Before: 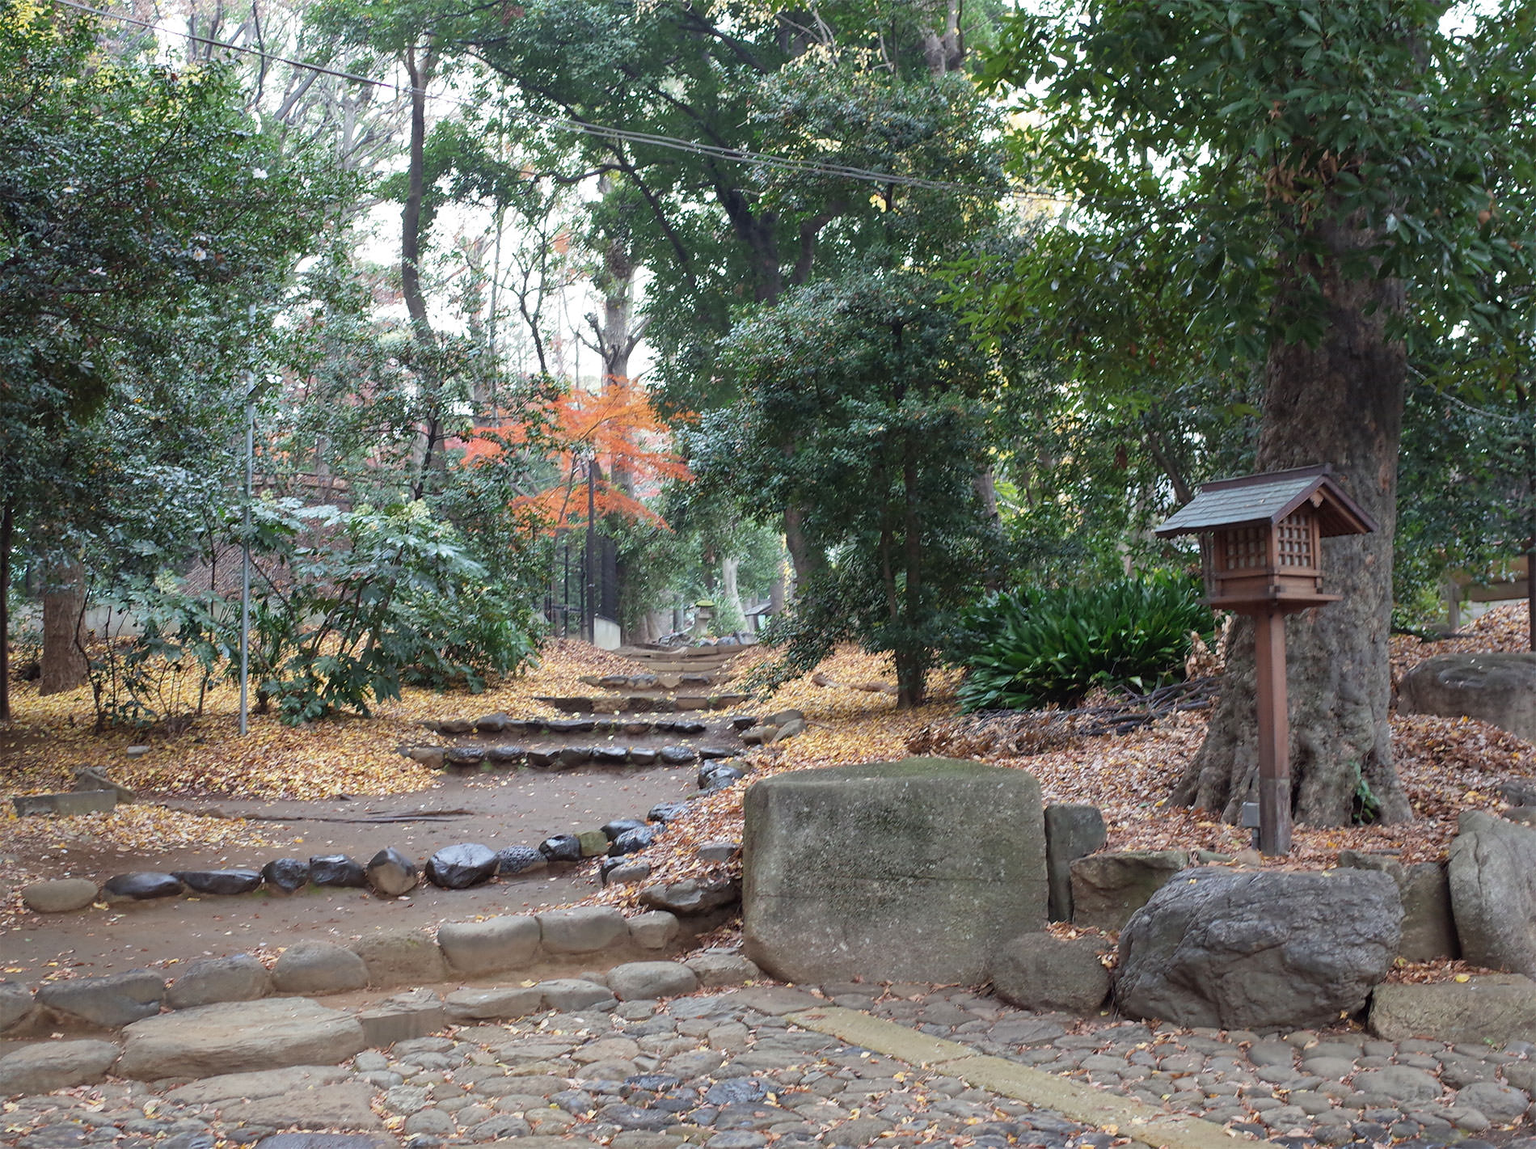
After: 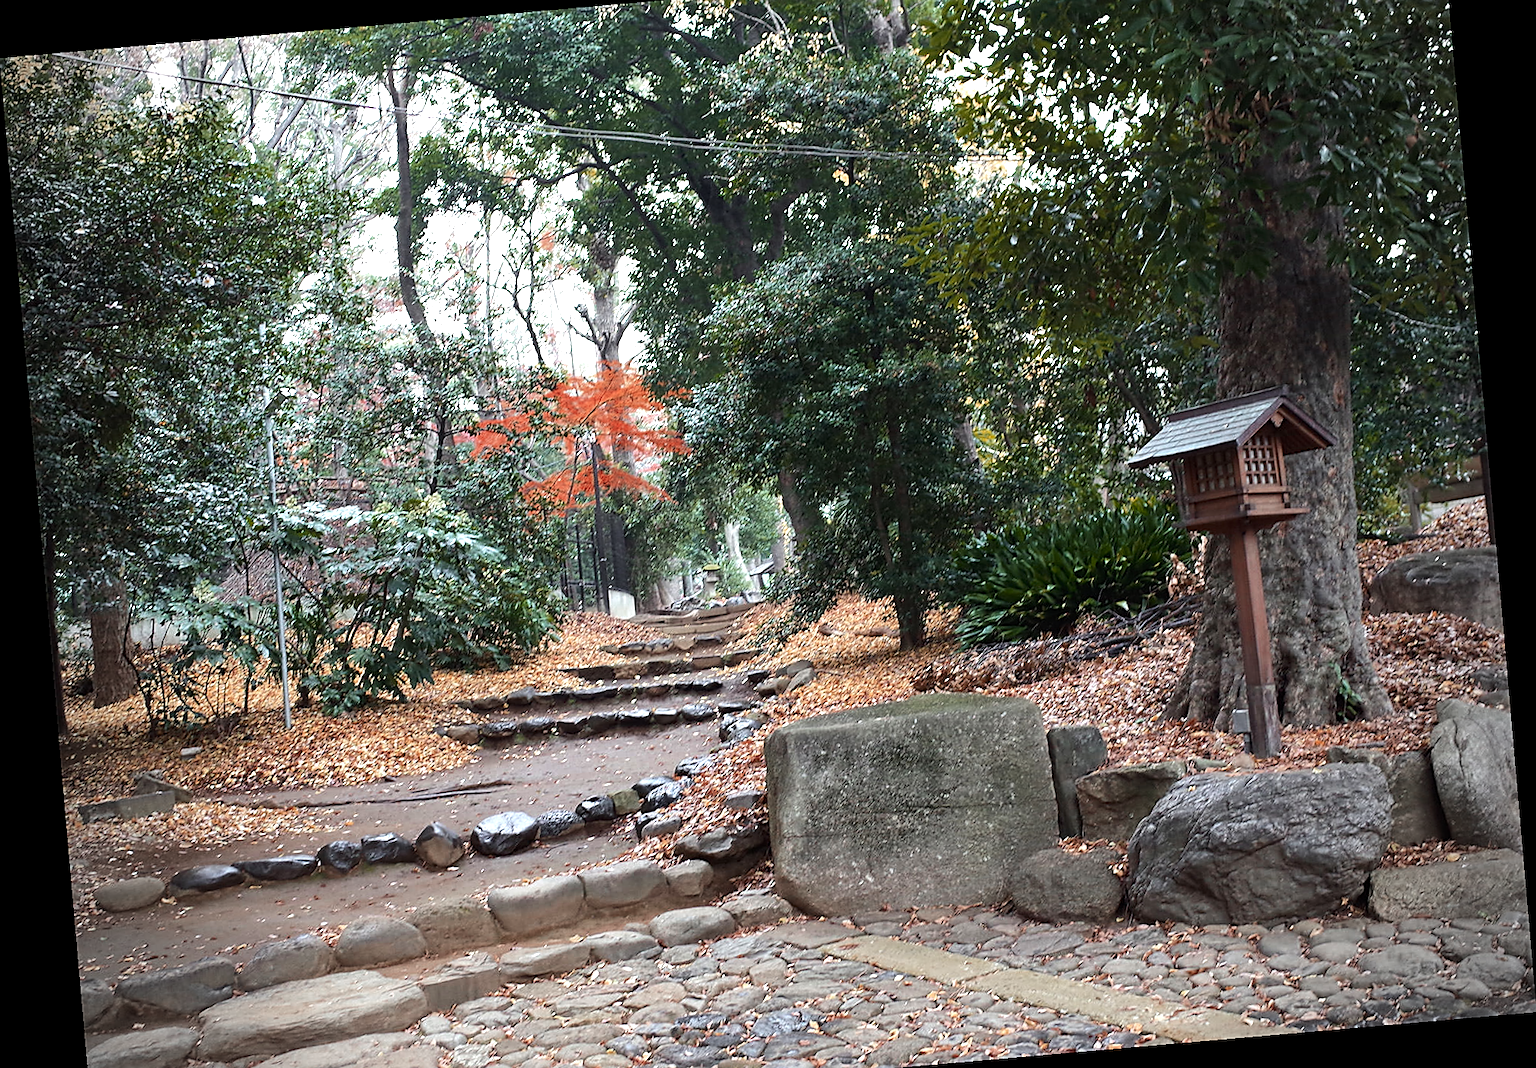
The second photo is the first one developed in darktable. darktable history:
rotate and perspective: rotation -4.98°, automatic cropping off
crop and rotate: top 5.609%, bottom 5.609%
vignetting: fall-off radius 31.48%, brightness -0.472
sharpen: on, module defaults
tone equalizer: -8 EV -0.75 EV, -7 EV -0.7 EV, -6 EV -0.6 EV, -5 EV -0.4 EV, -3 EV 0.4 EV, -2 EV 0.6 EV, -1 EV 0.7 EV, +0 EV 0.75 EV, edges refinement/feathering 500, mask exposure compensation -1.57 EV, preserve details no
color zones: curves: ch0 [(0, 0.299) (0.25, 0.383) (0.456, 0.352) (0.736, 0.571)]; ch1 [(0, 0.63) (0.151, 0.568) (0.254, 0.416) (0.47, 0.558) (0.732, 0.37) (0.909, 0.492)]; ch2 [(0.004, 0.604) (0.158, 0.443) (0.257, 0.403) (0.761, 0.468)]
